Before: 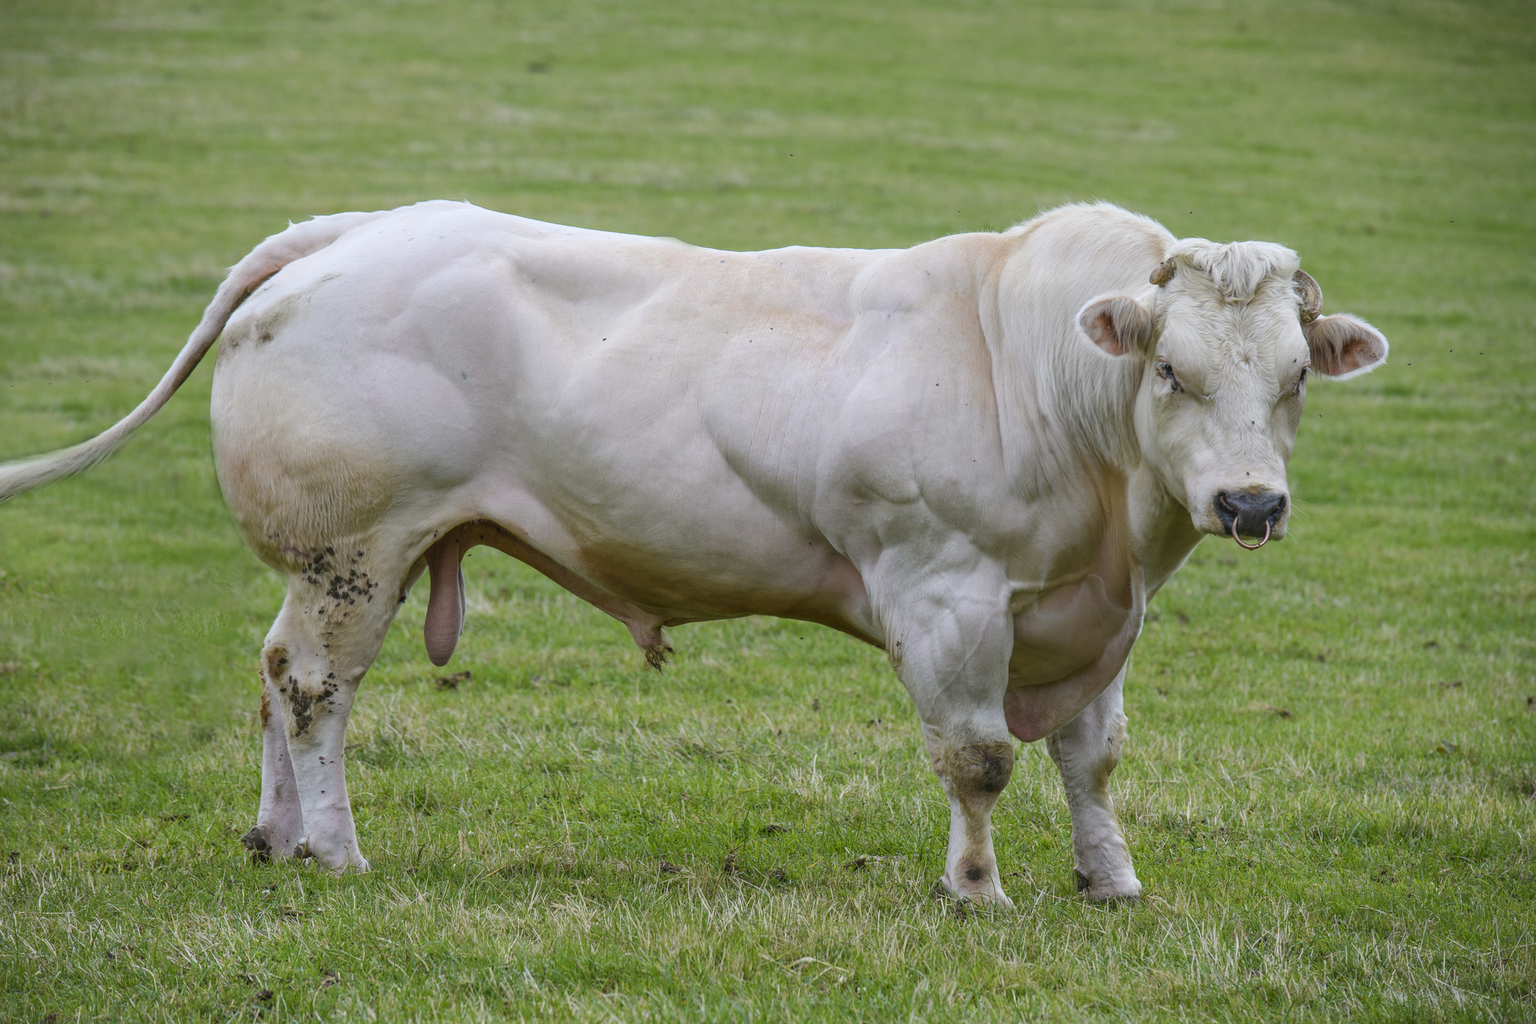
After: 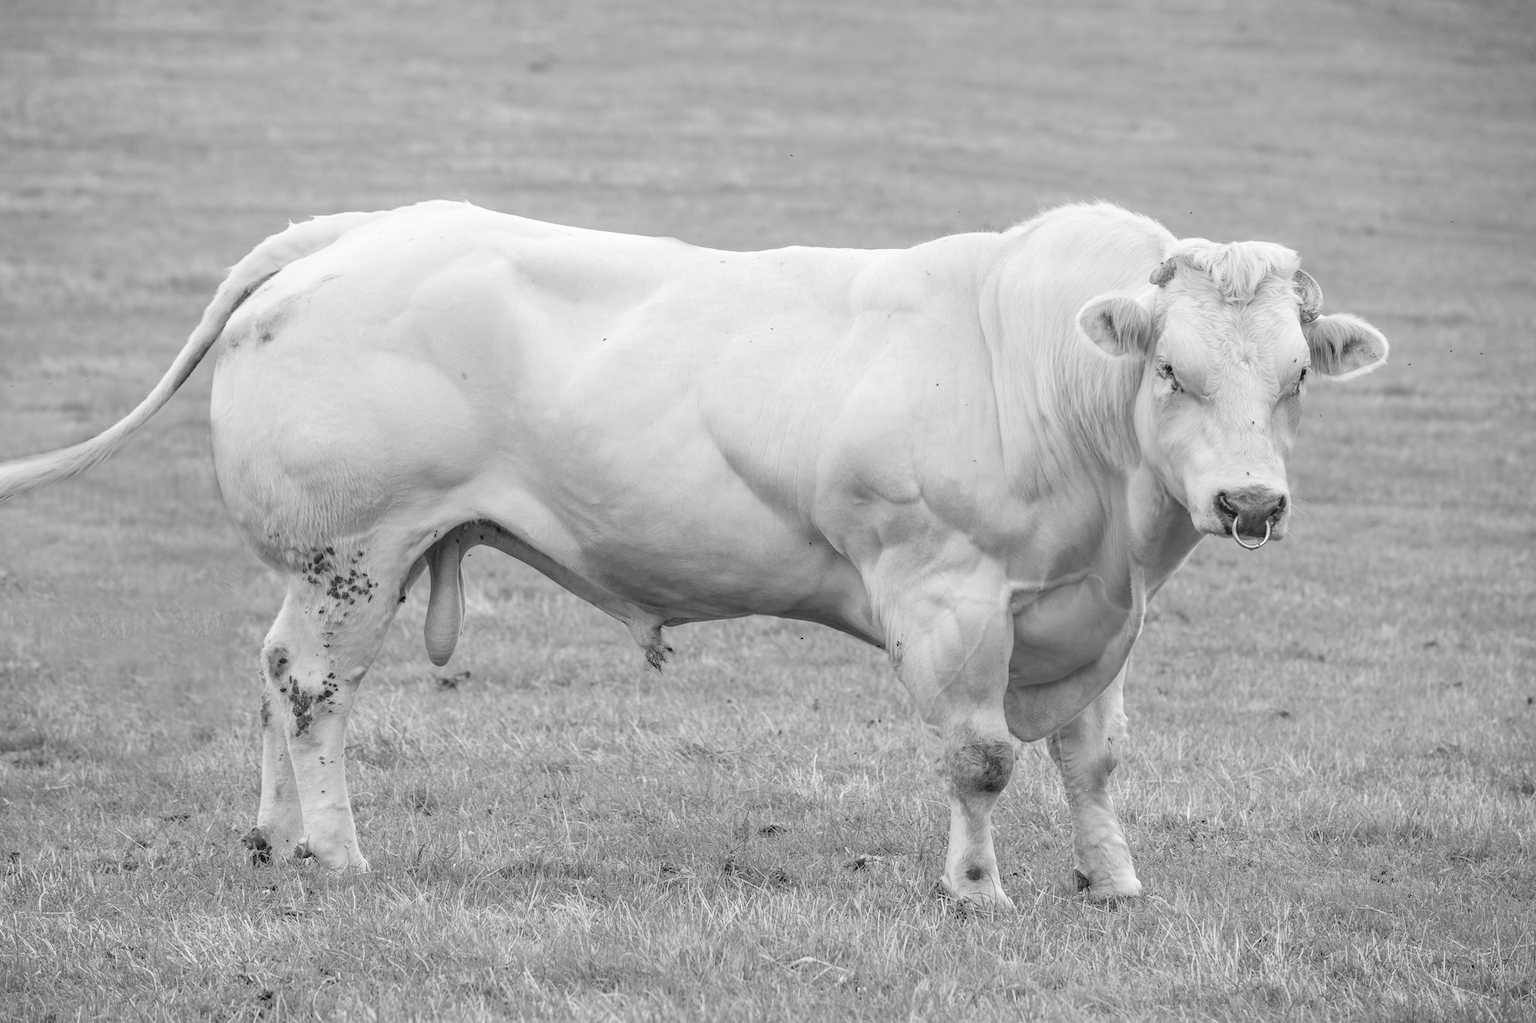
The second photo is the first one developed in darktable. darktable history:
global tonemap: drago (0.7, 100)
exposure: exposure -0.242 EV, compensate highlight preservation false
color zones: curves: ch0 [(0.004, 0.588) (0.116, 0.636) (0.259, 0.476) (0.423, 0.464) (0.75, 0.5)]; ch1 [(0, 0) (0.143, 0) (0.286, 0) (0.429, 0) (0.571, 0) (0.714, 0) (0.857, 0)]
